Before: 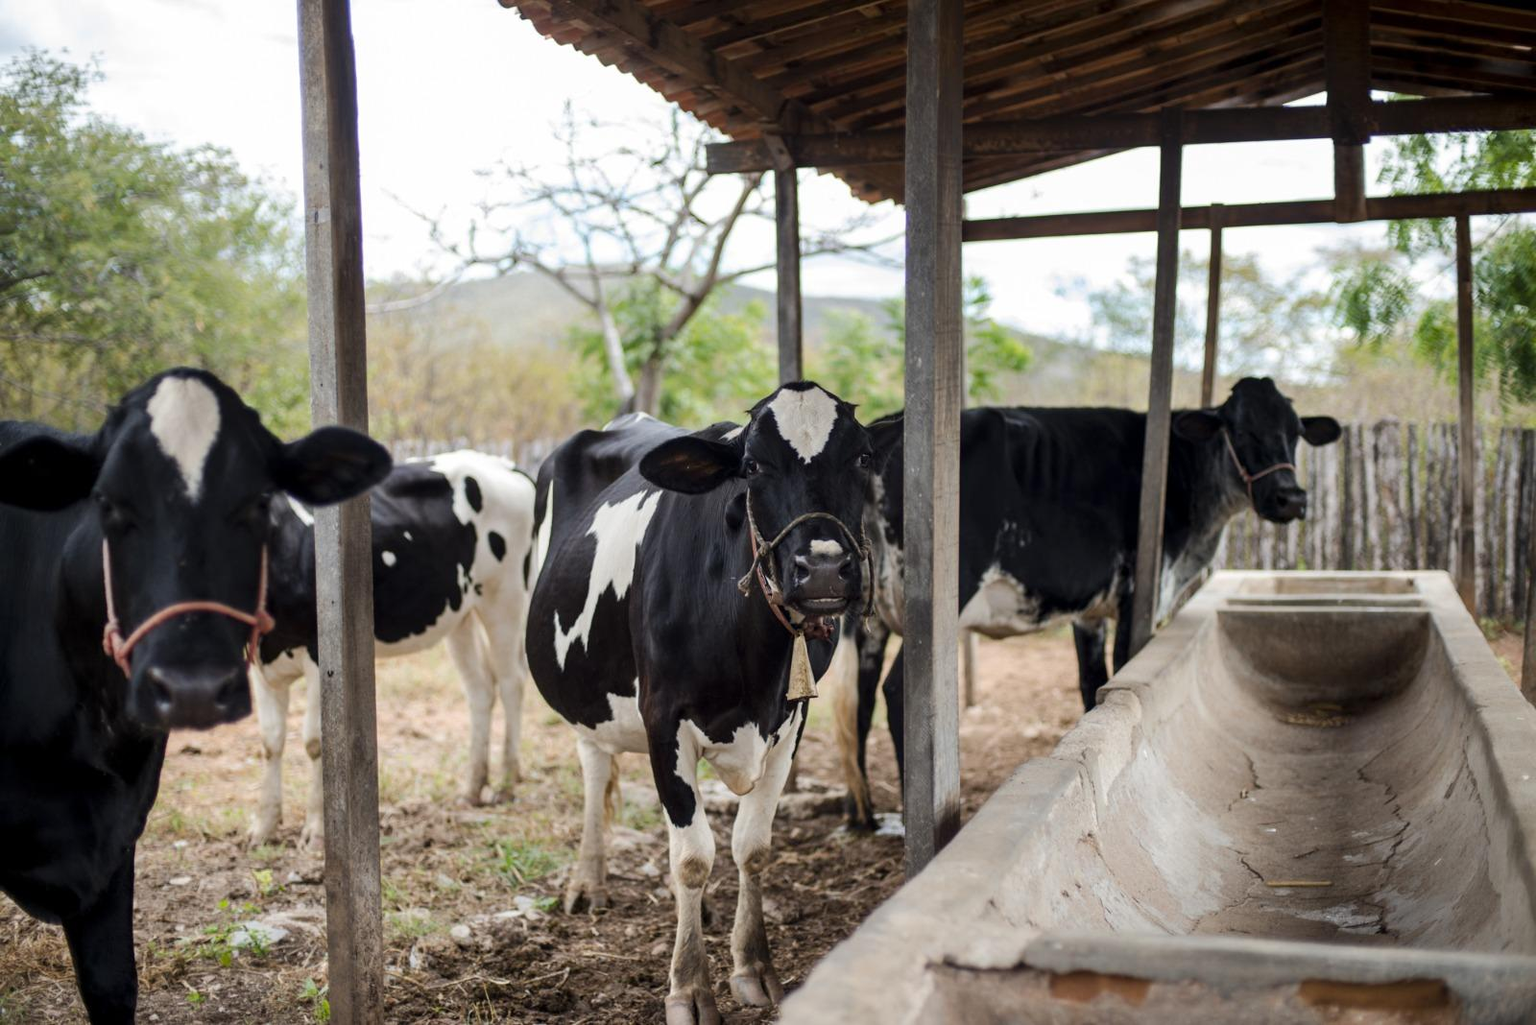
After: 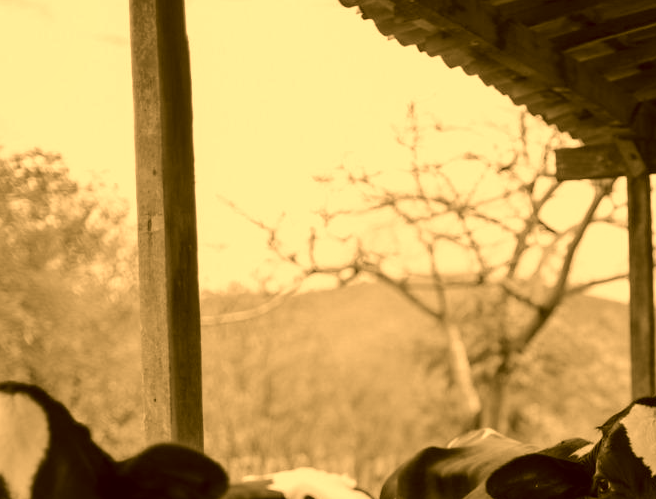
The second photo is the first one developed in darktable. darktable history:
color correction: highlights a* 10.46, highlights b* 30.31, shadows a* 2.83, shadows b* 18.18, saturation 1.75
crop and rotate: left 11.272%, top 0.106%, right 47.702%, bottom 53.118%
color zones: curves: ch1 [(0.077, 0.436) (0.25, 0.5) (0.75, 0.5)]
color calibration: output gray [0.714, 0.278, 0, 0], illuminant custom, x 0.363, y 0.385, temperature 4524.1 K
shadows and highlights: shadows 29.31, highlights -29.3, low approximation 0.01, soften with gaussian
